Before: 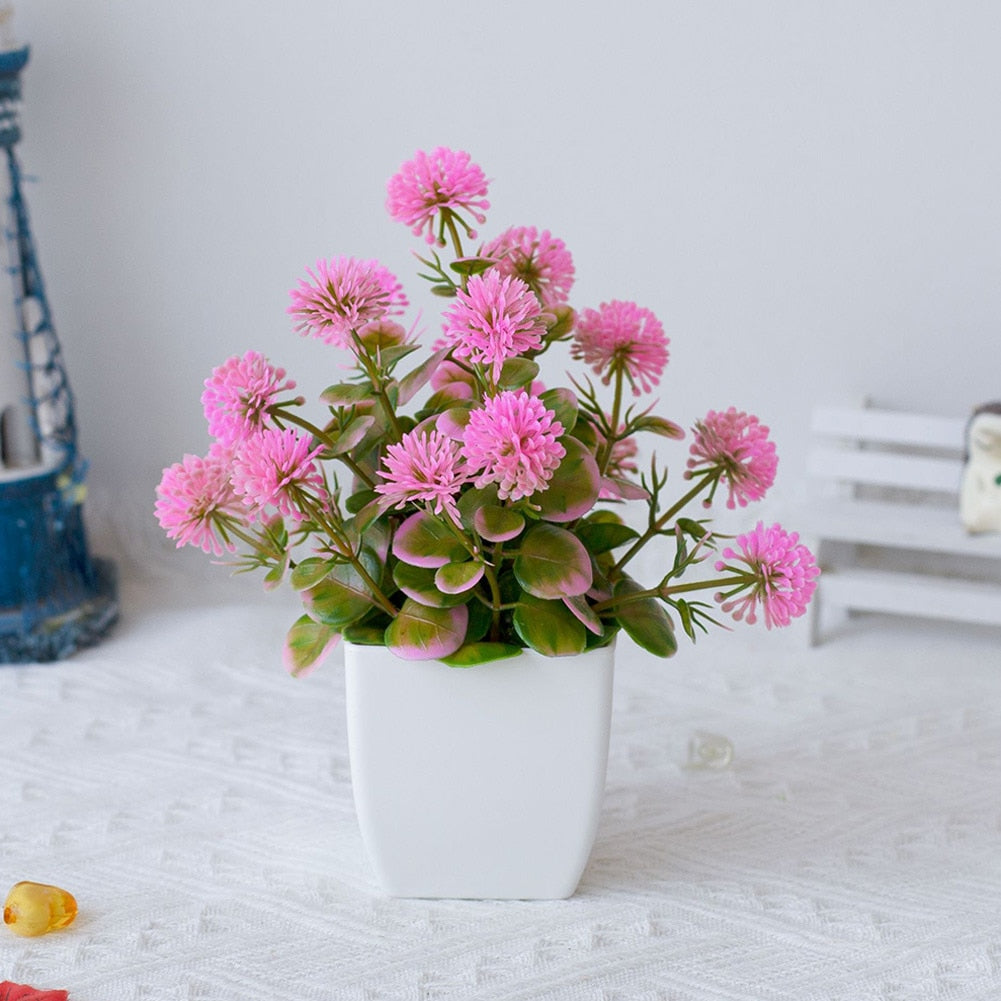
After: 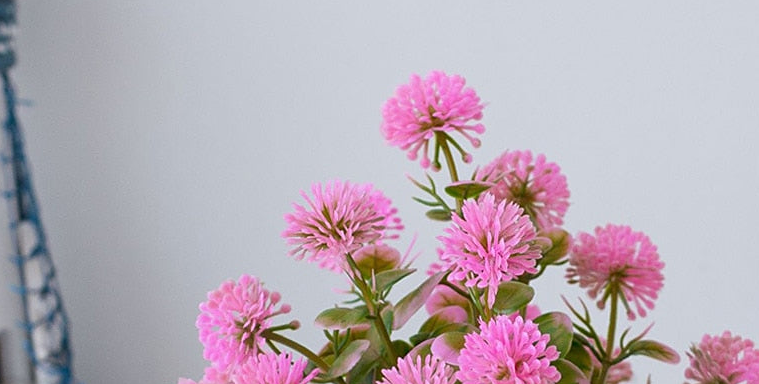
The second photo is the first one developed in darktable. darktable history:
sharpen: amount 0.201
crop: left 0.553%, top 7.63%, right 23.559%, bottom 53.981%
